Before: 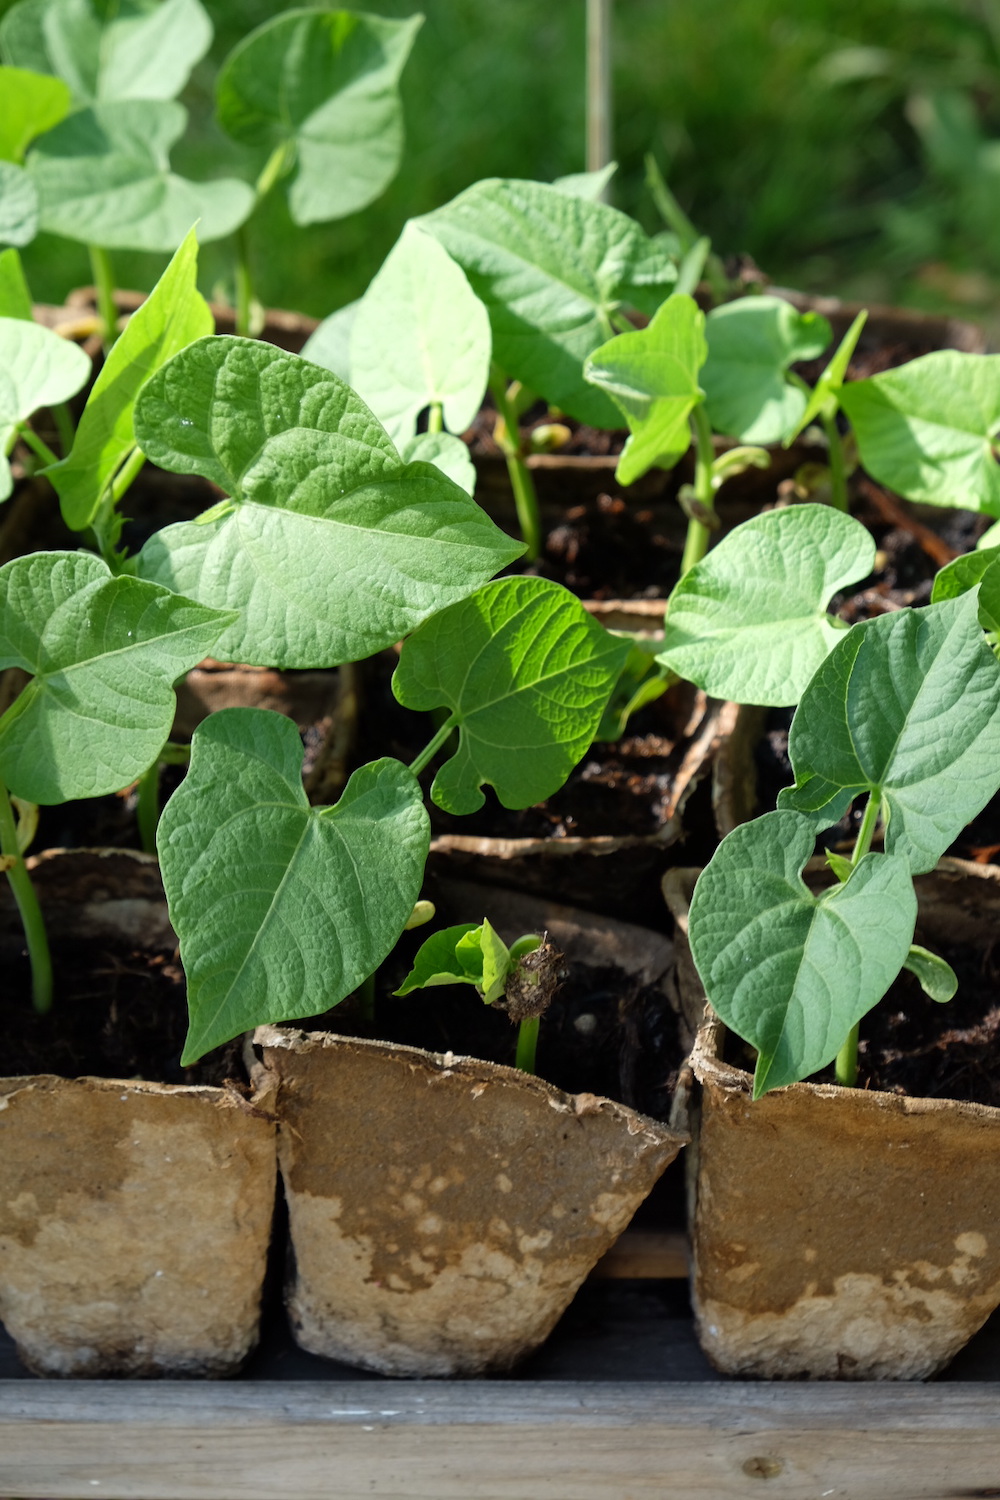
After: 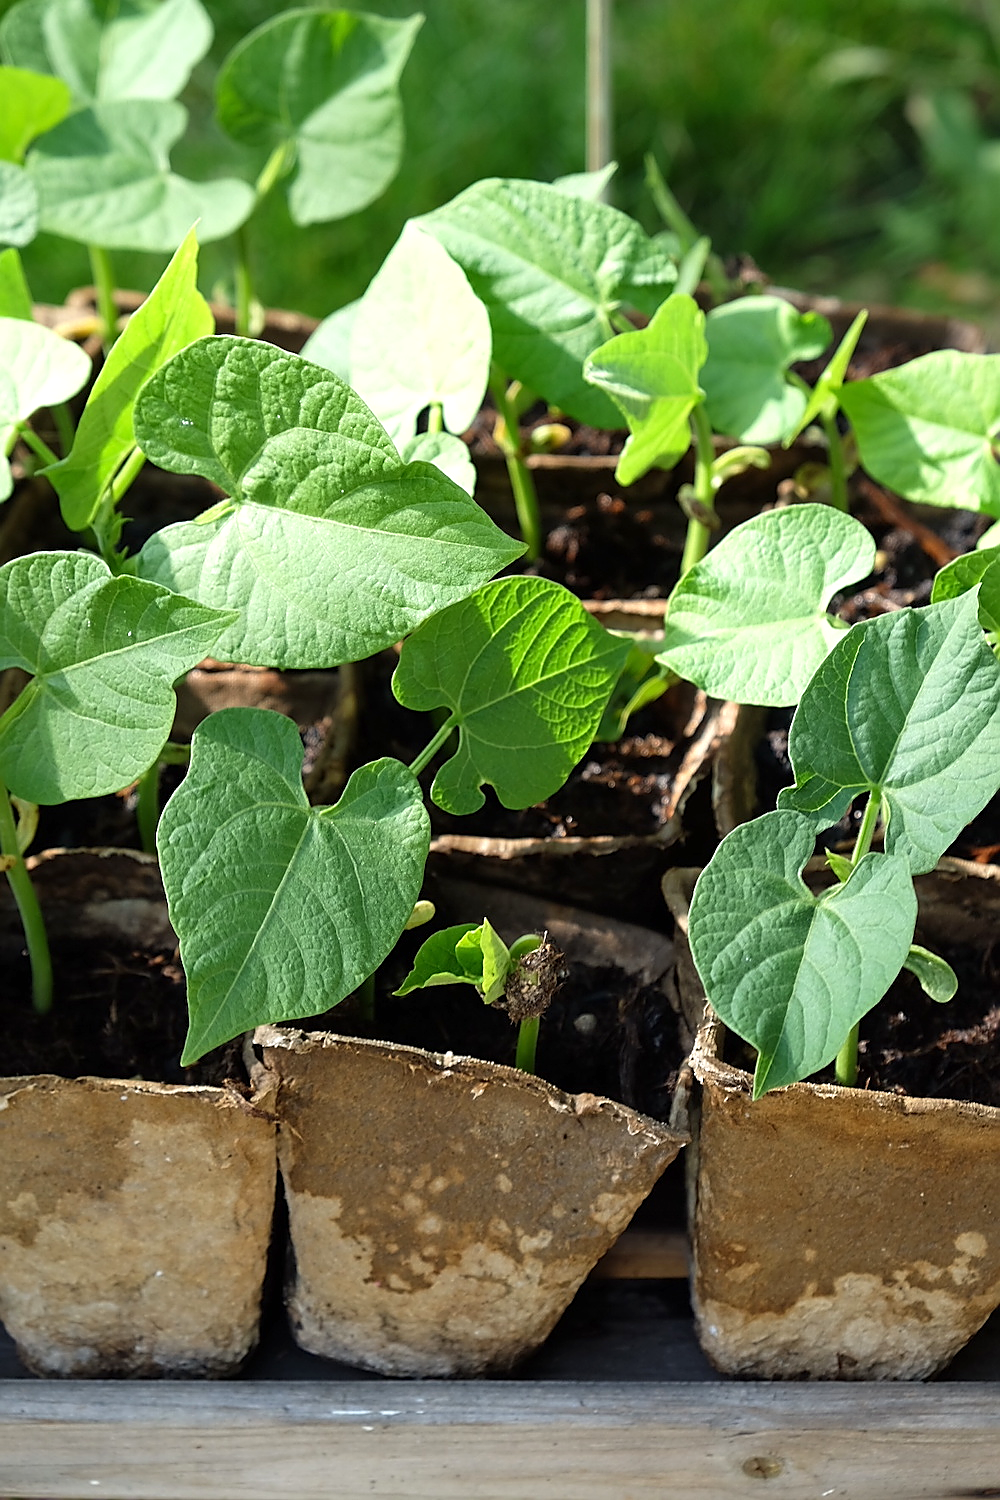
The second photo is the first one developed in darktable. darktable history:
sharpen: radius 1.4, amount 1.25, threshold 0.7
exposure: compensate exposure bias true, compensate highlight preservation false
